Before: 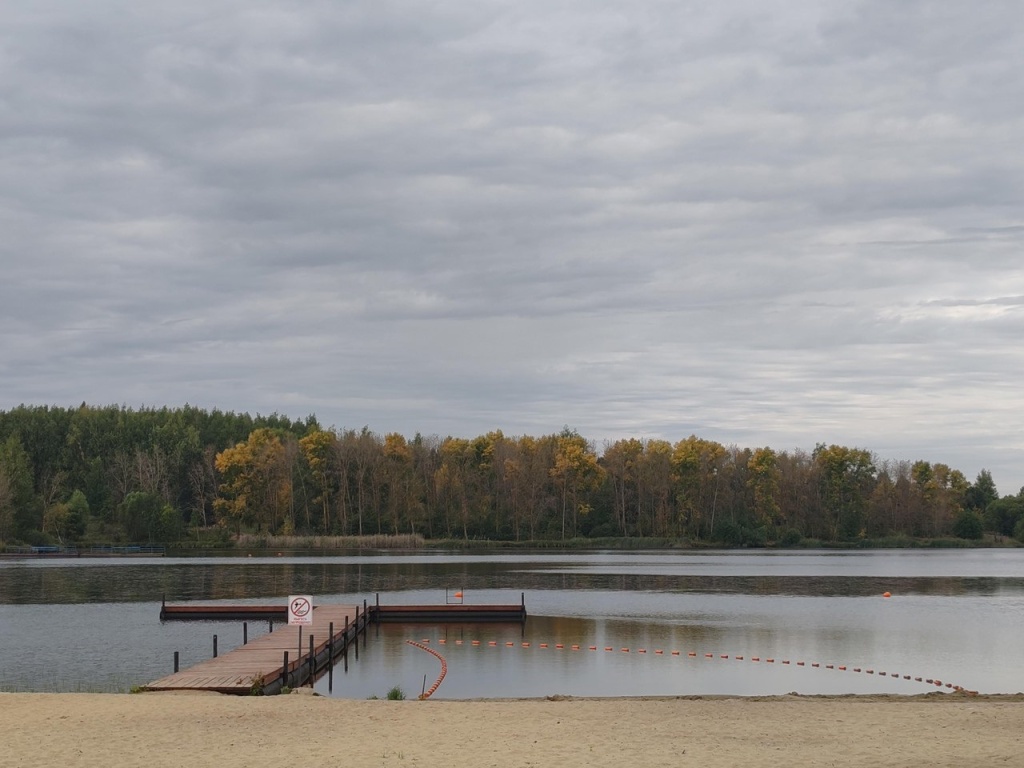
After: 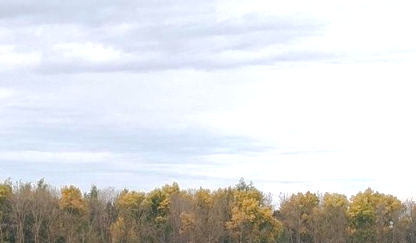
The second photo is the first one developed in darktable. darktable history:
crop: left 31.733%, top 32.197%, right 27.612%, bottom 36.098%
base curve: curves: ch0 [(0, 0) (0.235, 0.266) (0.503, 0.496) (0.786, 0.72) (1, 1)], preserve colors none
exposure: exposure 1.211 EV, compensate exposure bias true, compensate highlight preservation false
